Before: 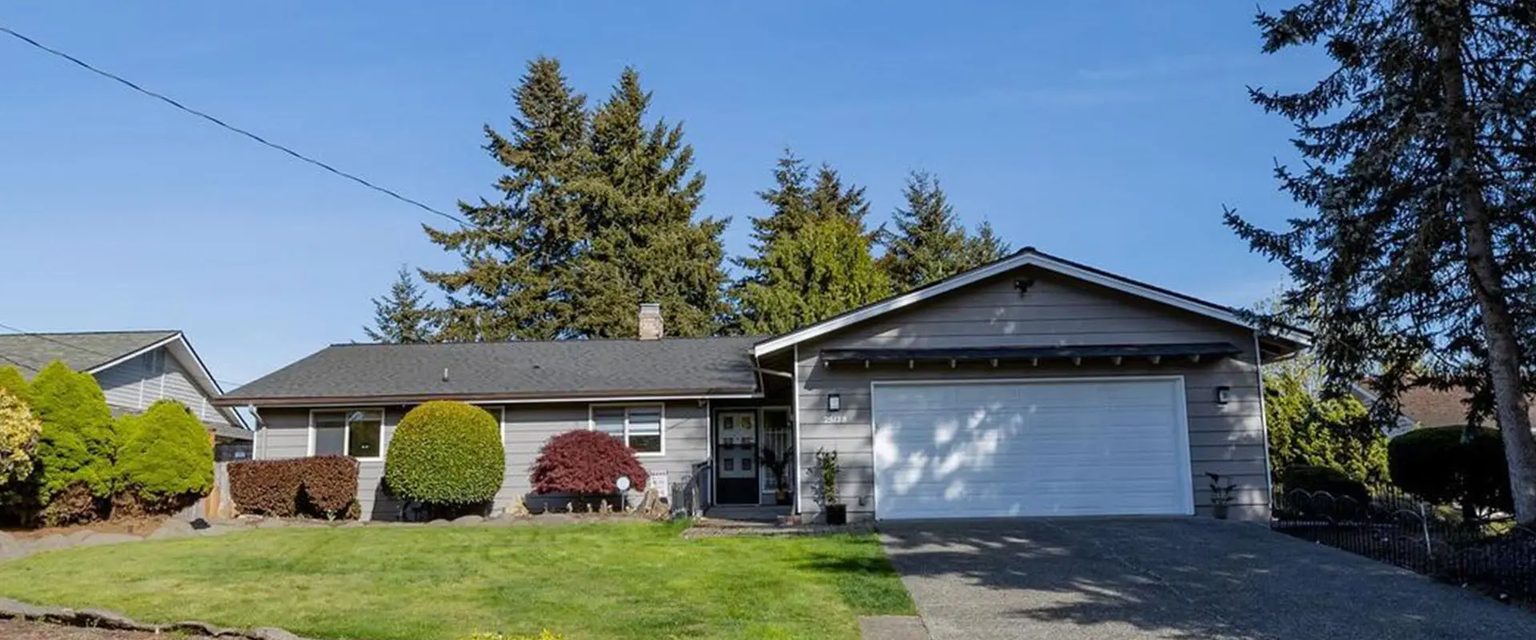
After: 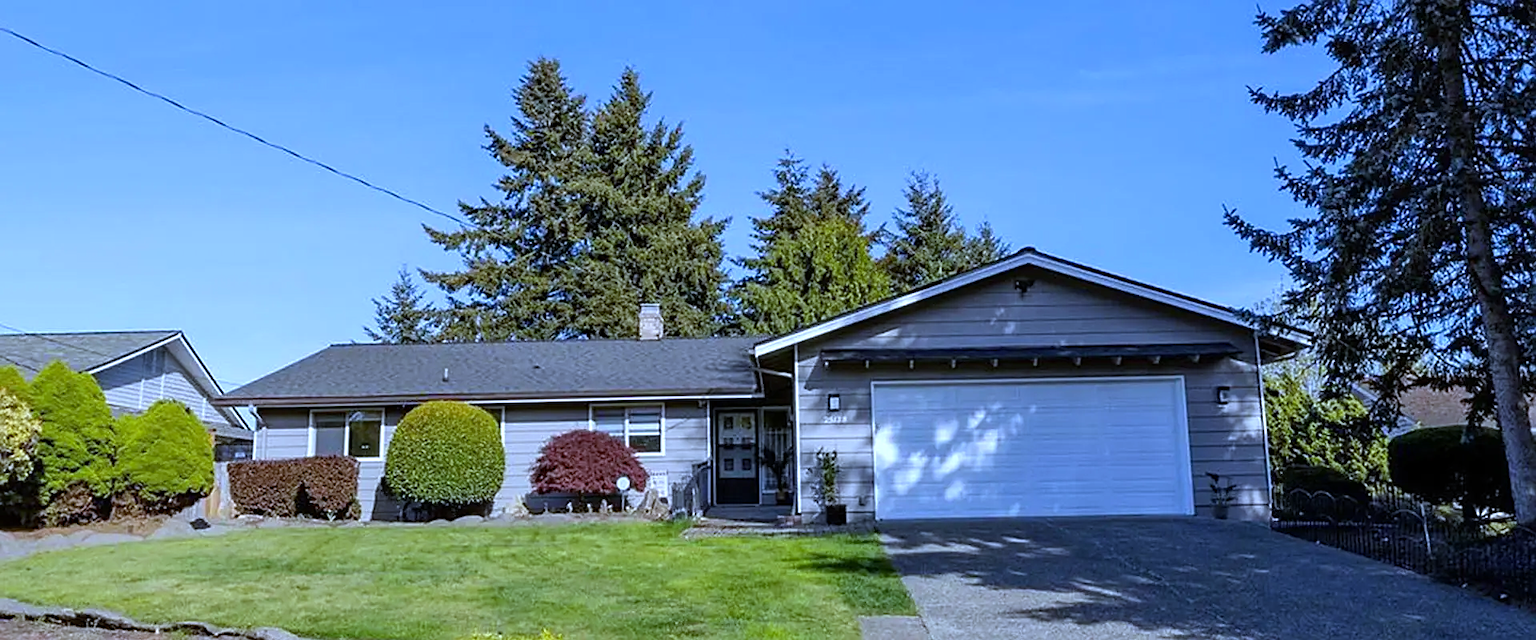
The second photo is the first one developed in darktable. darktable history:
white balance: red 0.871, blue 1.249
sharpen: on, module defaults
levels: levels [0, 0.476, 0.951]
